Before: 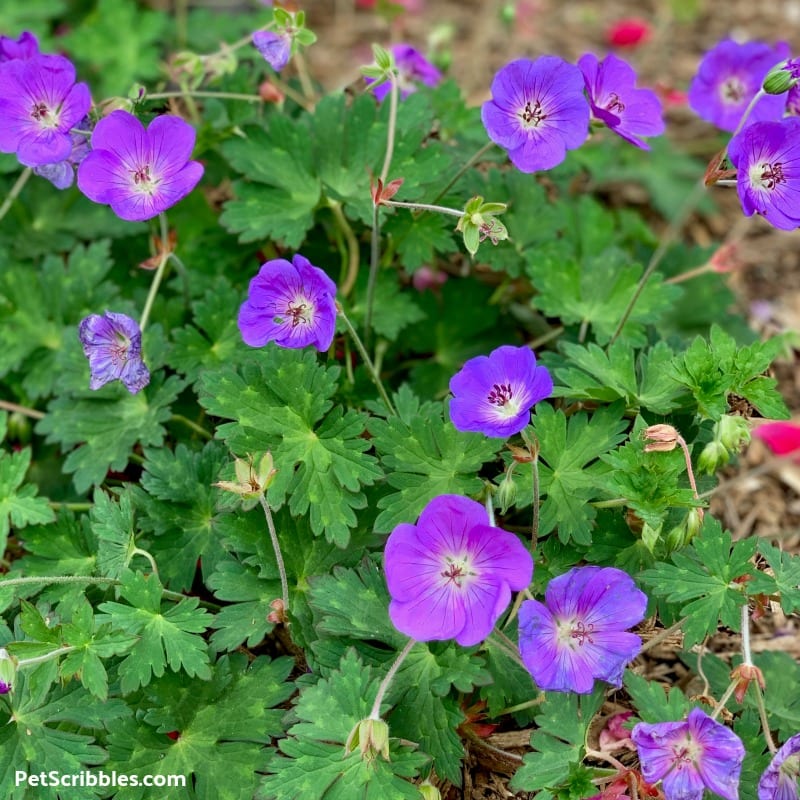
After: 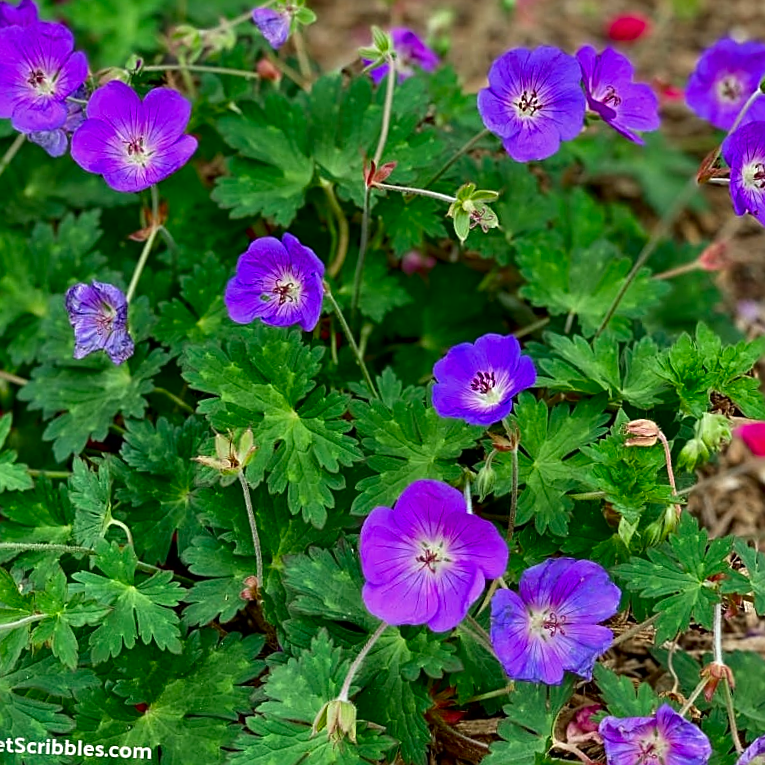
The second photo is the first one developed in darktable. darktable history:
sharpen: on, module defaults
crop and rotate: angle -2.63°
contrast brightness saturation: contrast 0.069, brightness -0.138, saturation 0.119
